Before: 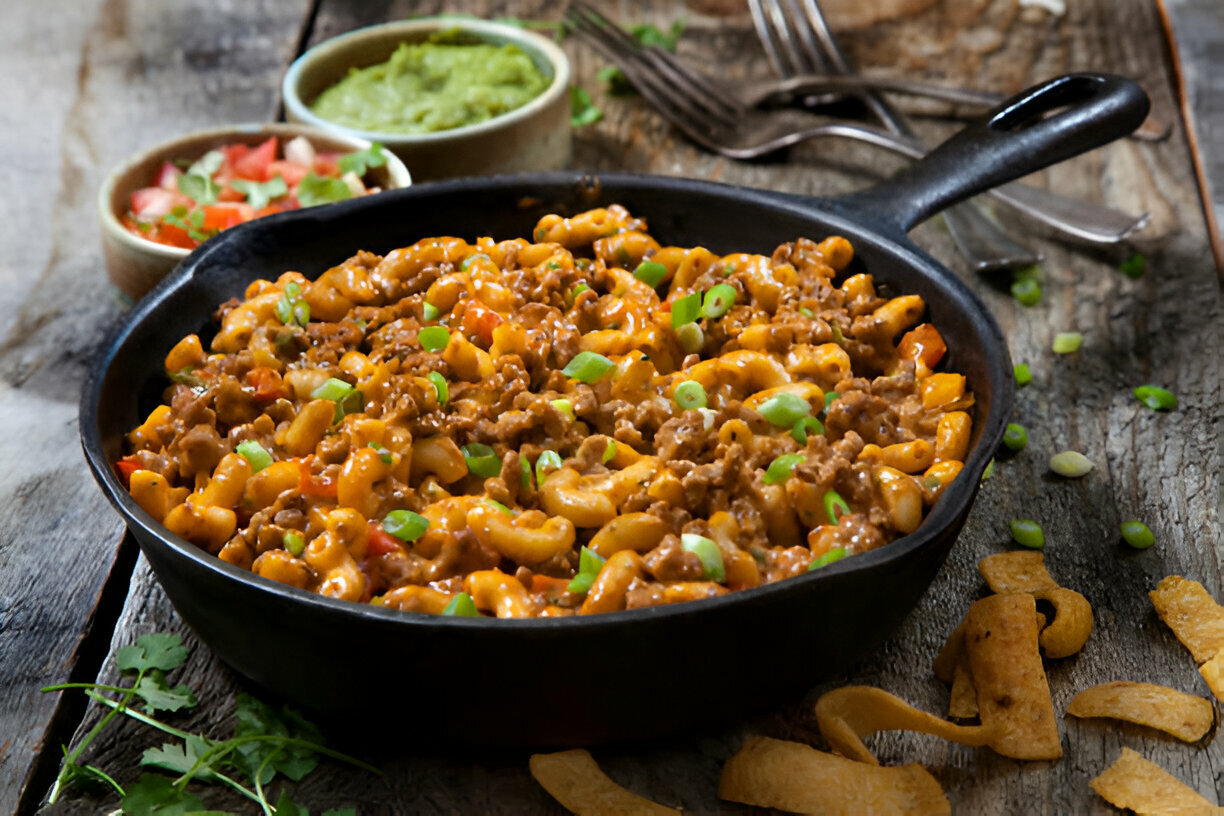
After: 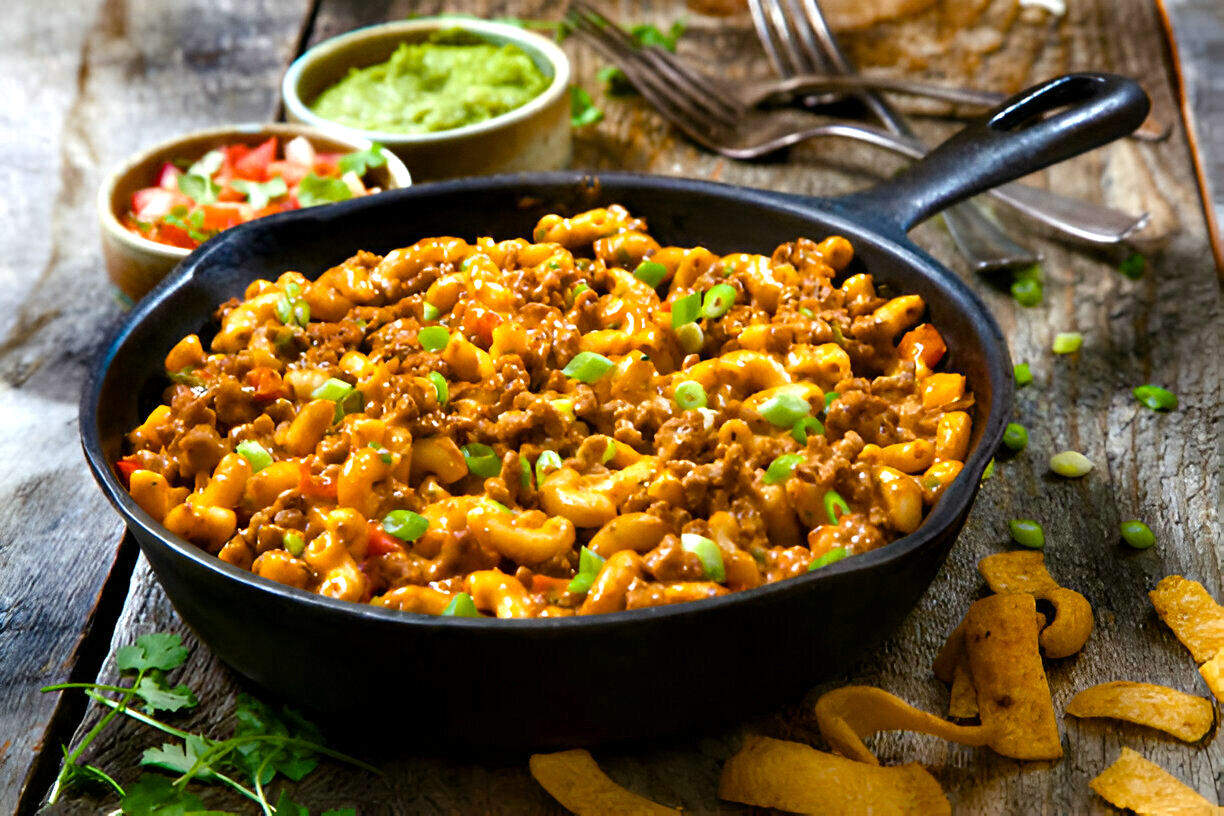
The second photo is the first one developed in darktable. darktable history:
shadows and highlights: shadows 12, white point adjustment 1.2, soften with gaussian
color balance rgb: linear chroma grading › shadows -2.2%, linear chroma grading › highlights -15%, linear chroma grading › global chroma -10%, linear chroma grading › mid-tones -10%, perceptual saturation grading › global saturation 45%, perceptual saturation grading › highlights -50%, perceptual saturation grading › shadows 30%, perceptual brilliance grading › global brilliance 18%, global vibrance 45%
